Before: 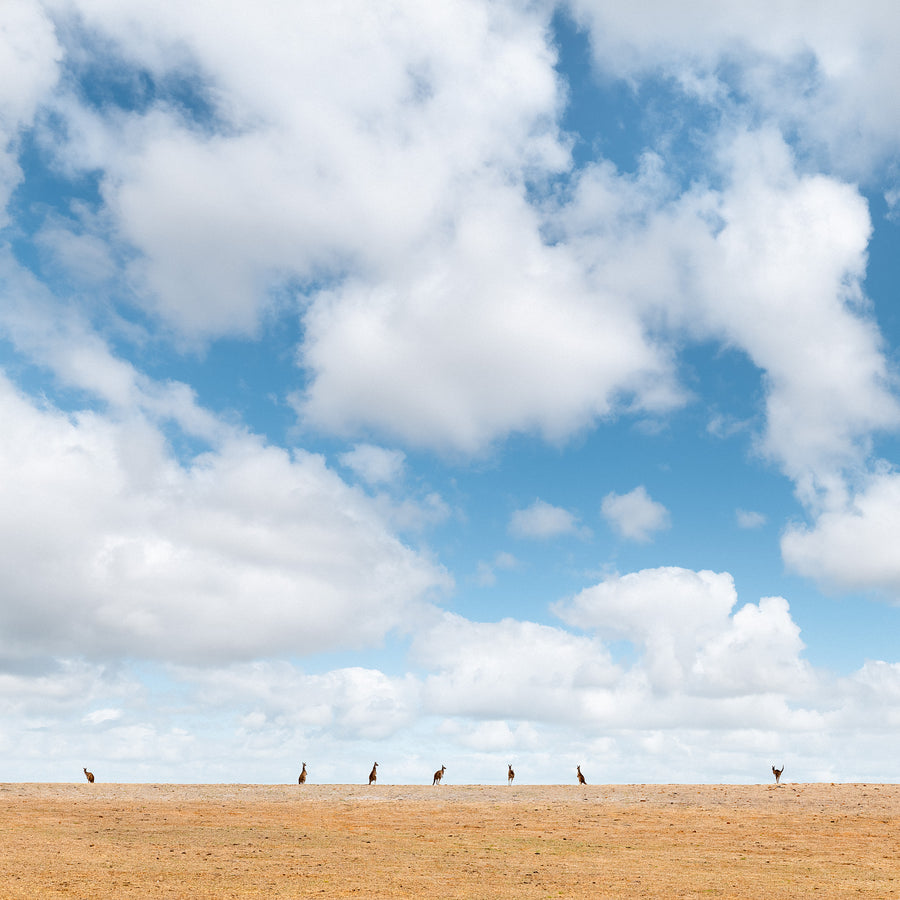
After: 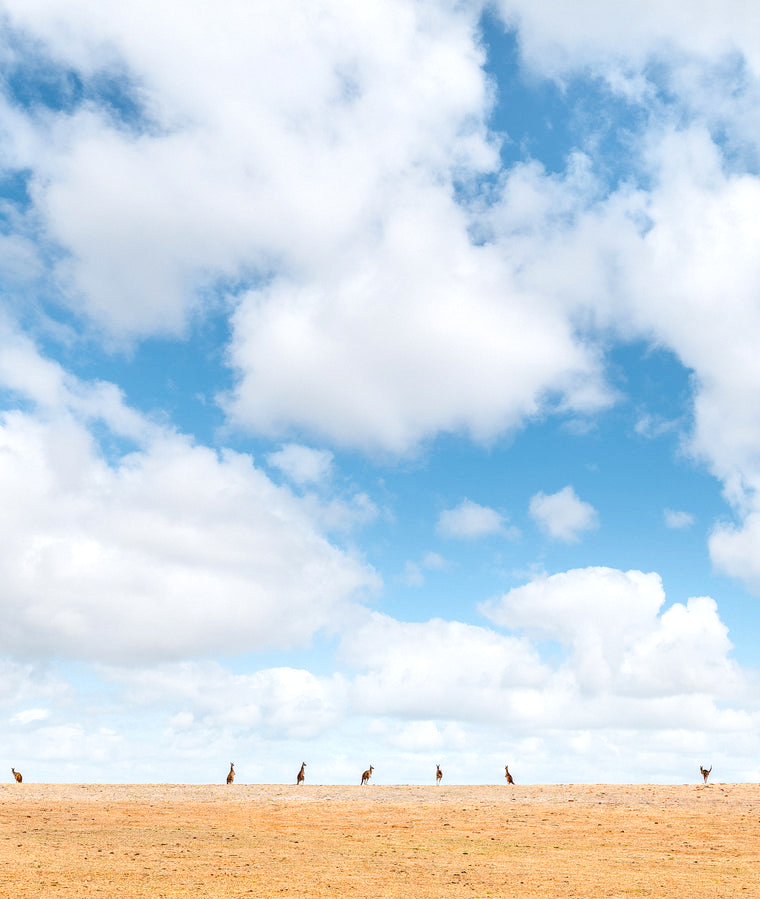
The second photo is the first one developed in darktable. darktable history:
crop: left 8.085%, right 7.387%
local contrast: detail 130%
tone curve: curves: ch0 [(0, 0) (0.003, 0.004) (0.011, 0.015) (0.025, 0.033) (0.044, 0.058) (0.069, 0.091) (0.1, 0.131) (0.136, 0.179) (0.177, 0.233) (0.224, 0.296) (0.277, 0.364) (0.335, 0.434) (0.399, 0.511) (0.468, 0.584) (0.543, 0.656) (0.623, 0.729) (0.709, 0.799) (0.801, 0.874) (0.898, 0.936) (1, 1)]
